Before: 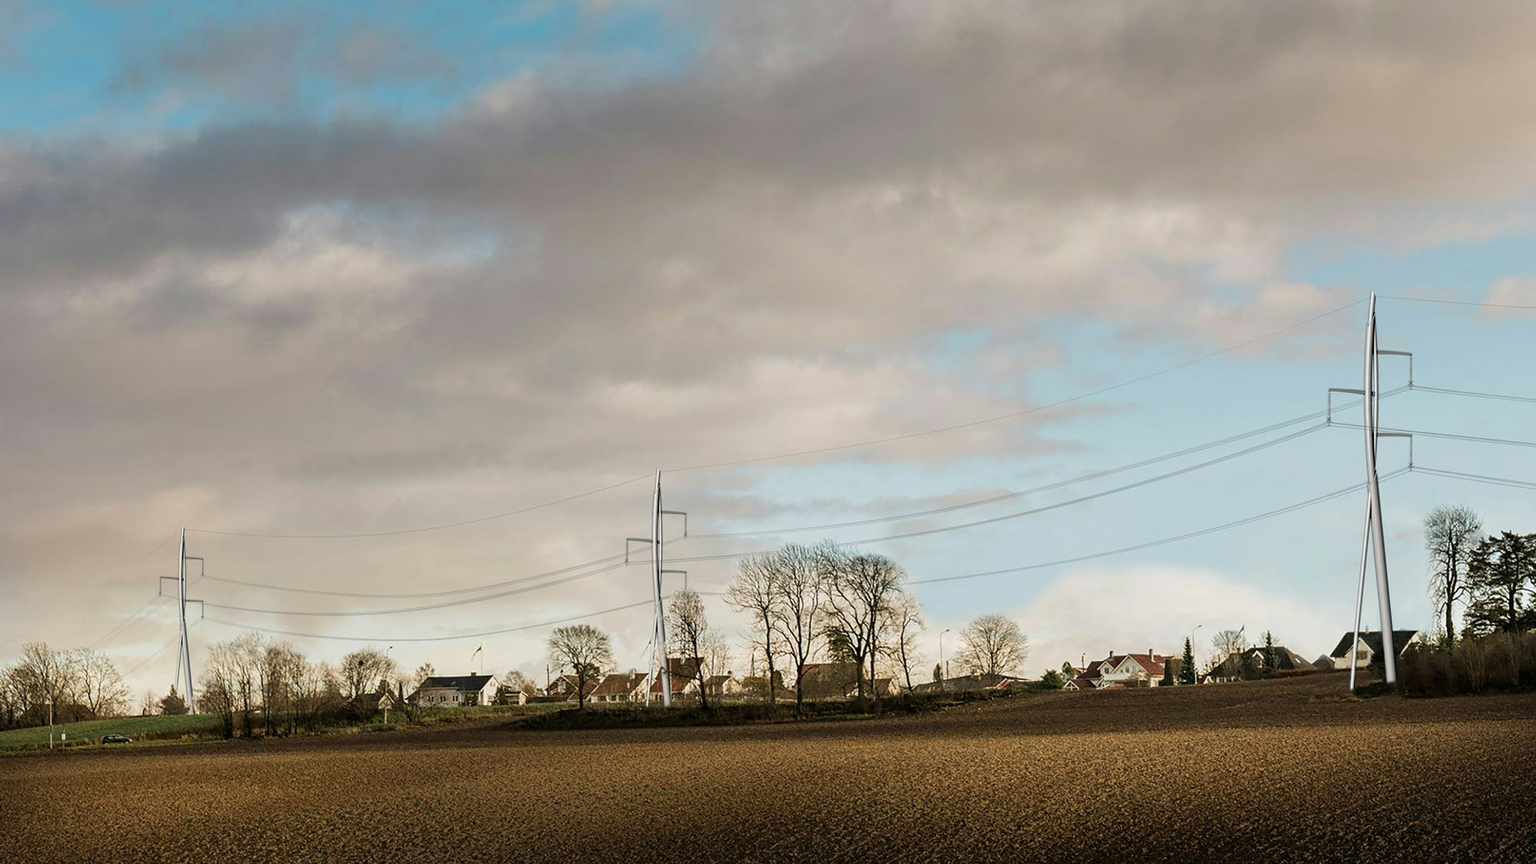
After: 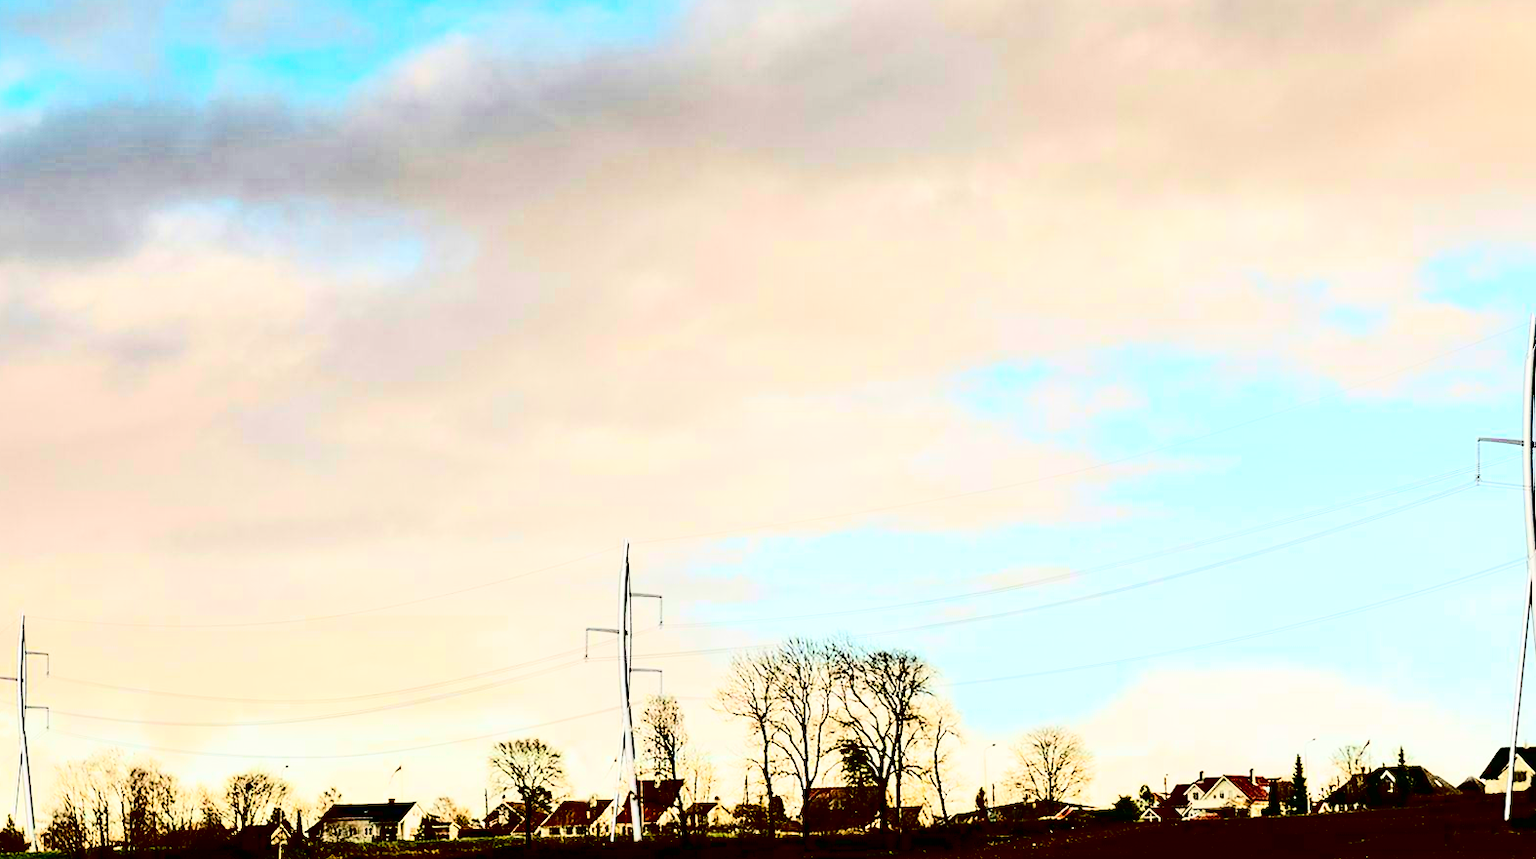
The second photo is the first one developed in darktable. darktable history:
exposure: black level correction 0, exposure 1.2 EV, compensate exposure bias true, compensate highlight preservation false
filmic rgb: black relative exposure -16 EV, white relative exposure 4.01 EV, target black luminance 0%, hardness 7.6, latitude 72.68%, contrast 0.895, highlights saturation mix 10.34%, shadows ↔ highlights balance -0.38%
contrast brightness saturation: contrast 0.752, brightness -0.991, saturation 0.985
crop and rotate: left 10.767%, top 5.071%, right 10.474%, bottom 16.604%
